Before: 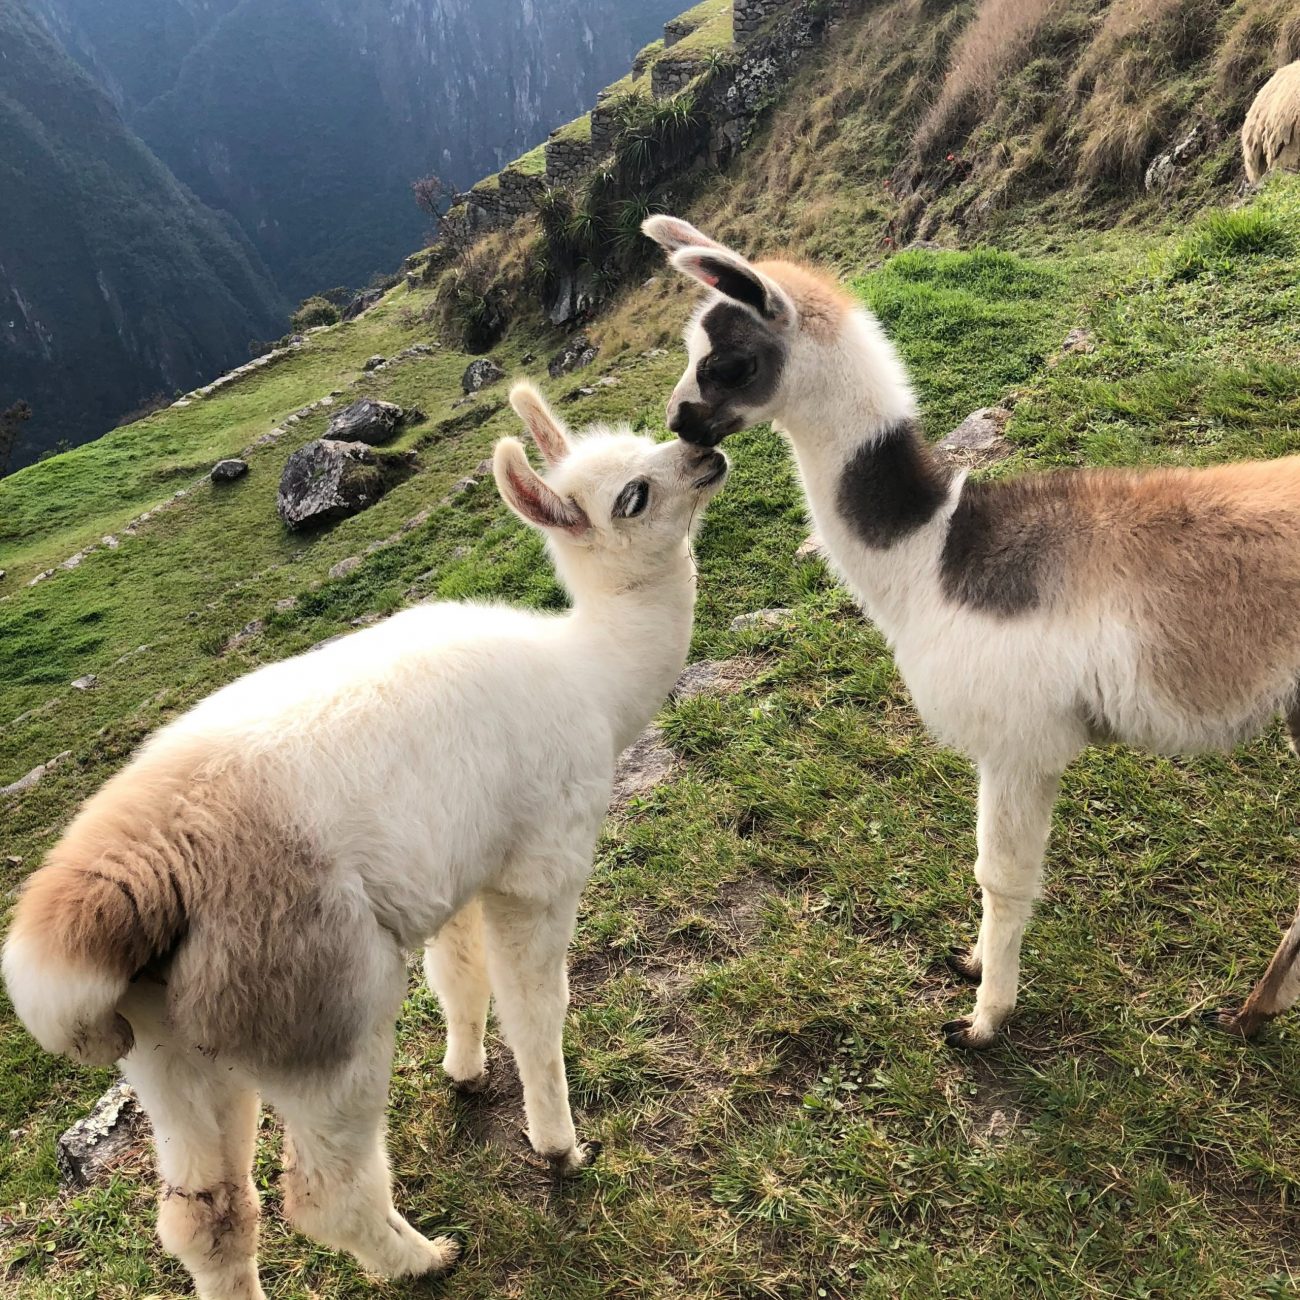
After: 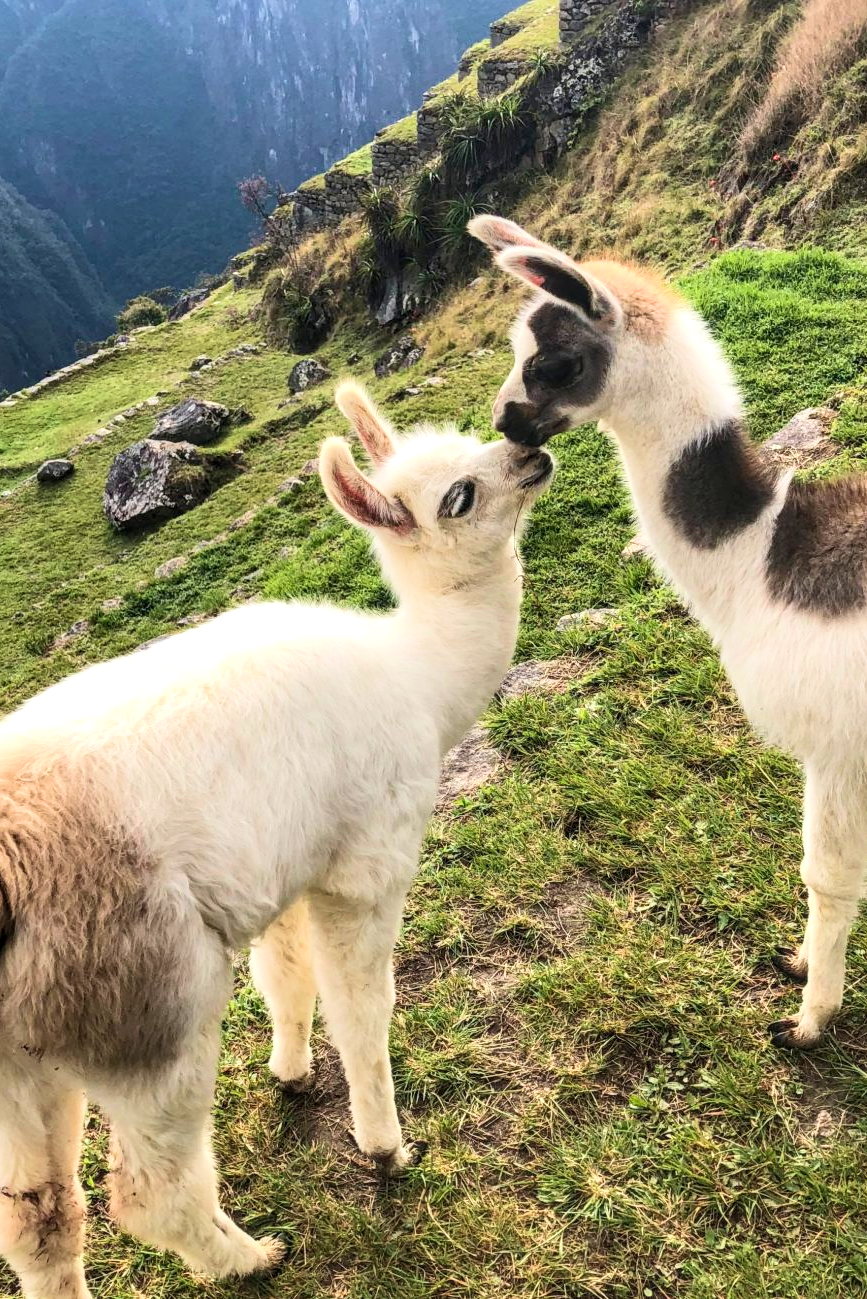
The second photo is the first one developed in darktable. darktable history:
crop and rotate: left 13.387%, right 19.877%
contrast brightness saturation: contrast 0.2, brightness 0.161, saturation 0.221
levels: mode automatic
local contrast: on, module defaults
velvia: on, module defaults
